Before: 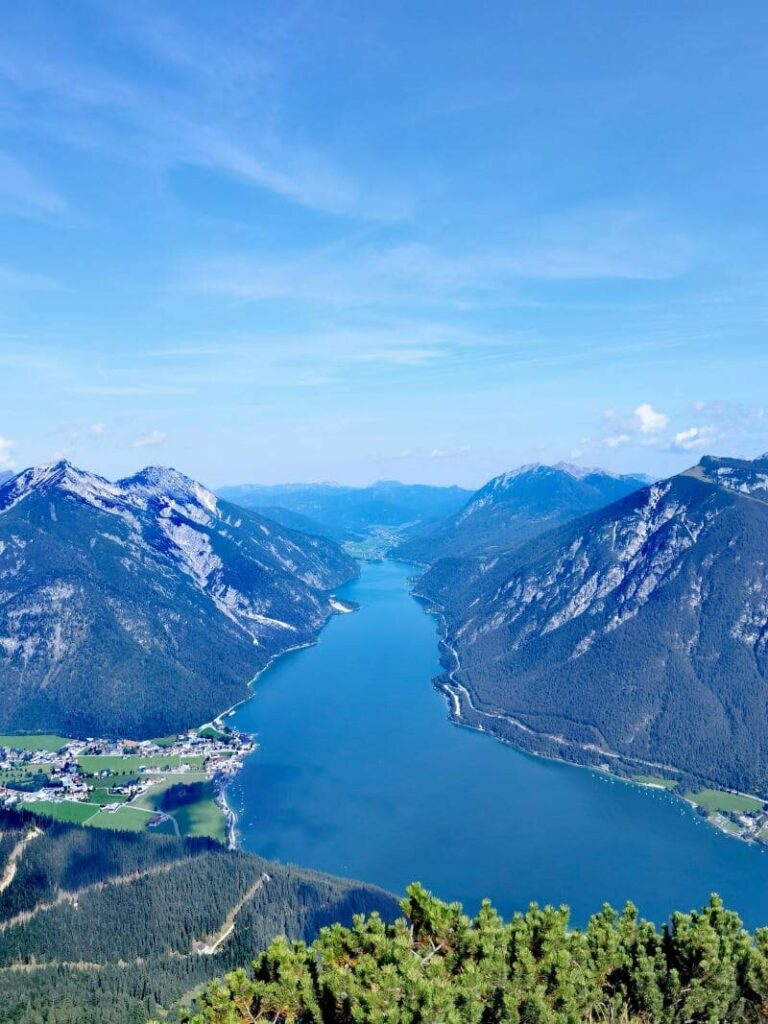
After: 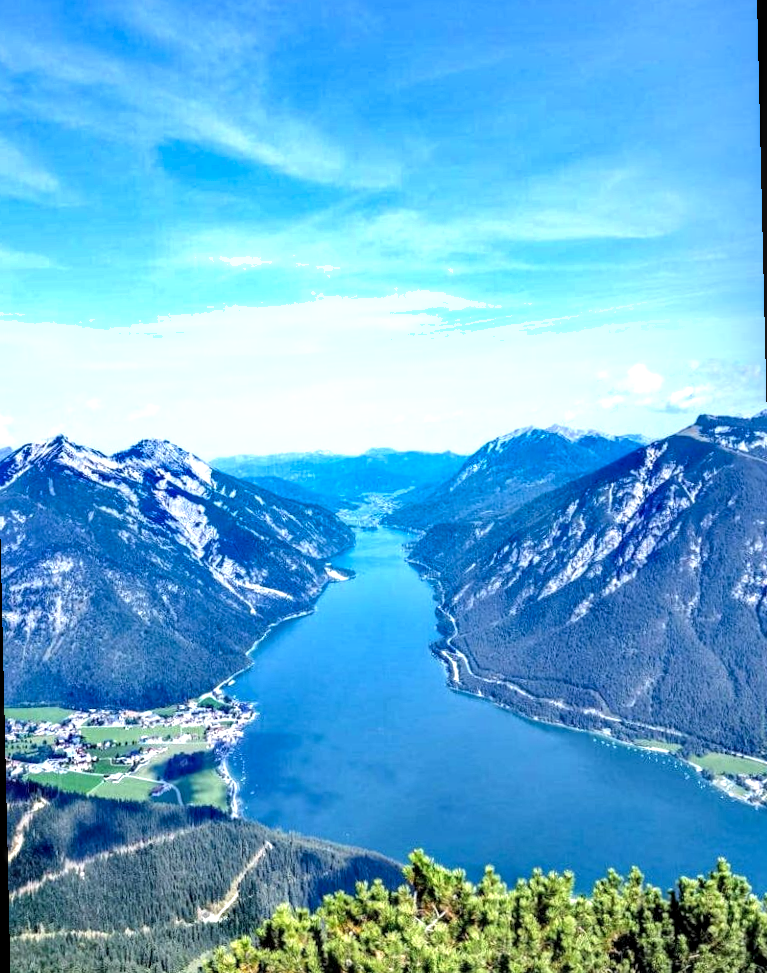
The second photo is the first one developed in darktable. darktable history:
exposure: black level correction -0.002, exposure 0.708 EV, compensate exposure bias true, compensate highlight preservation false
local contrast: highlights 20%, detail 150%
rotate and perspective: rotation -1.32°, lens shift (horizontal) -0.031, crop left 0.015, crop right 0.985, crop top 0.047, crop bottom 0.982
shadows and highlights: shadows 12, white point adjustment 1.2, soften with gaussian
